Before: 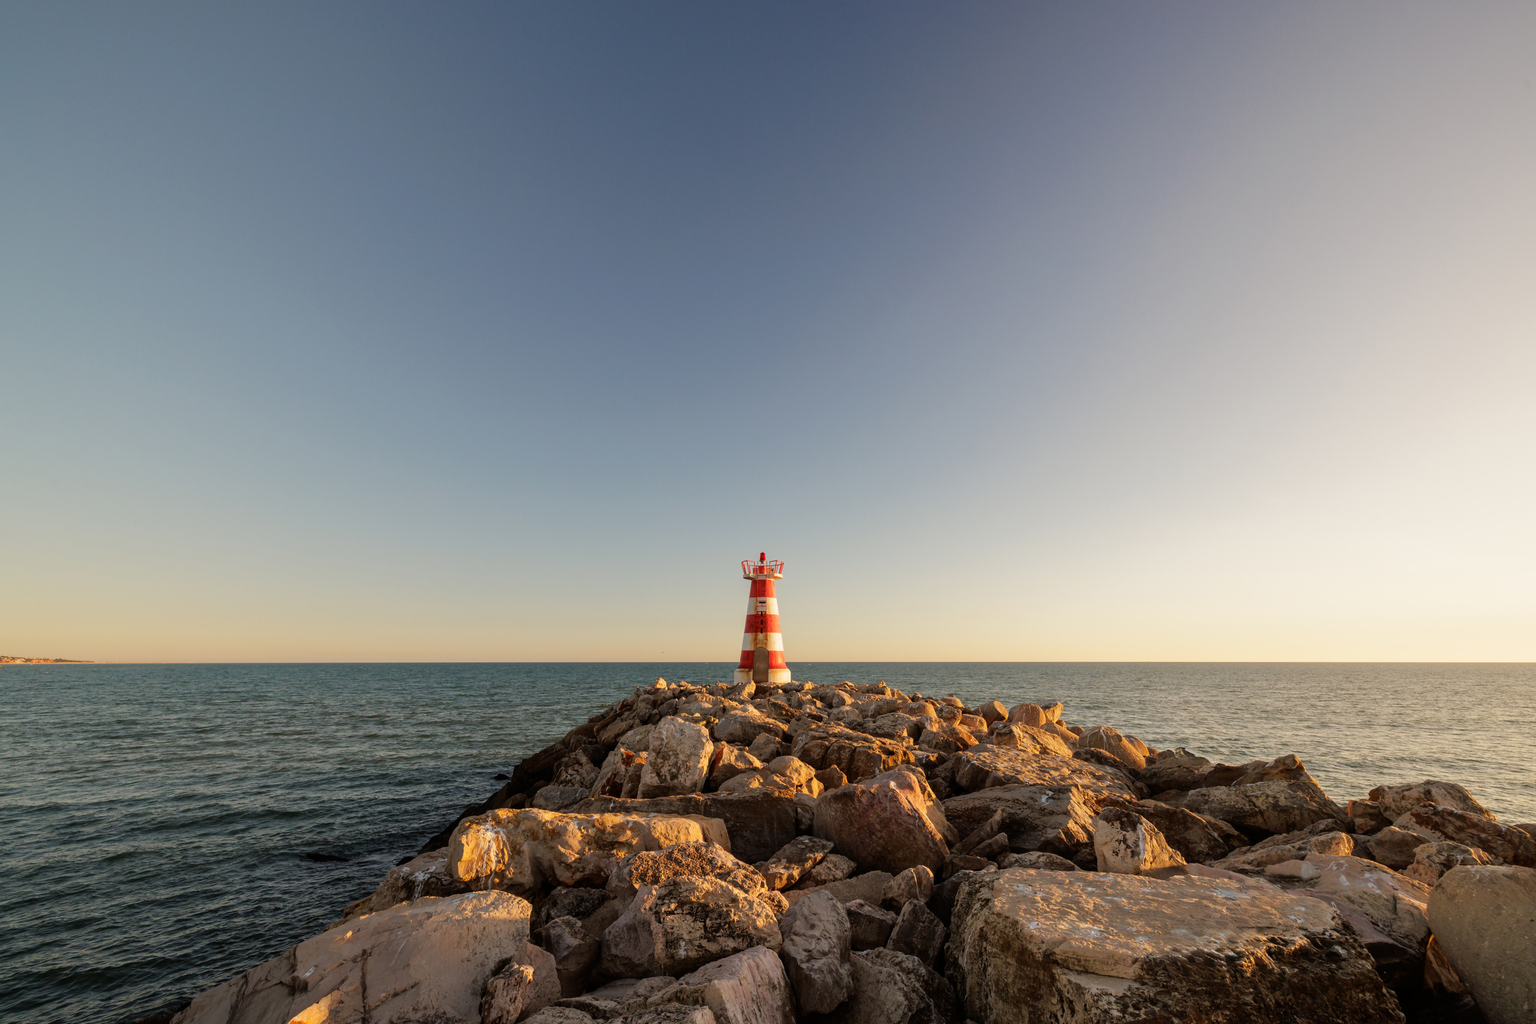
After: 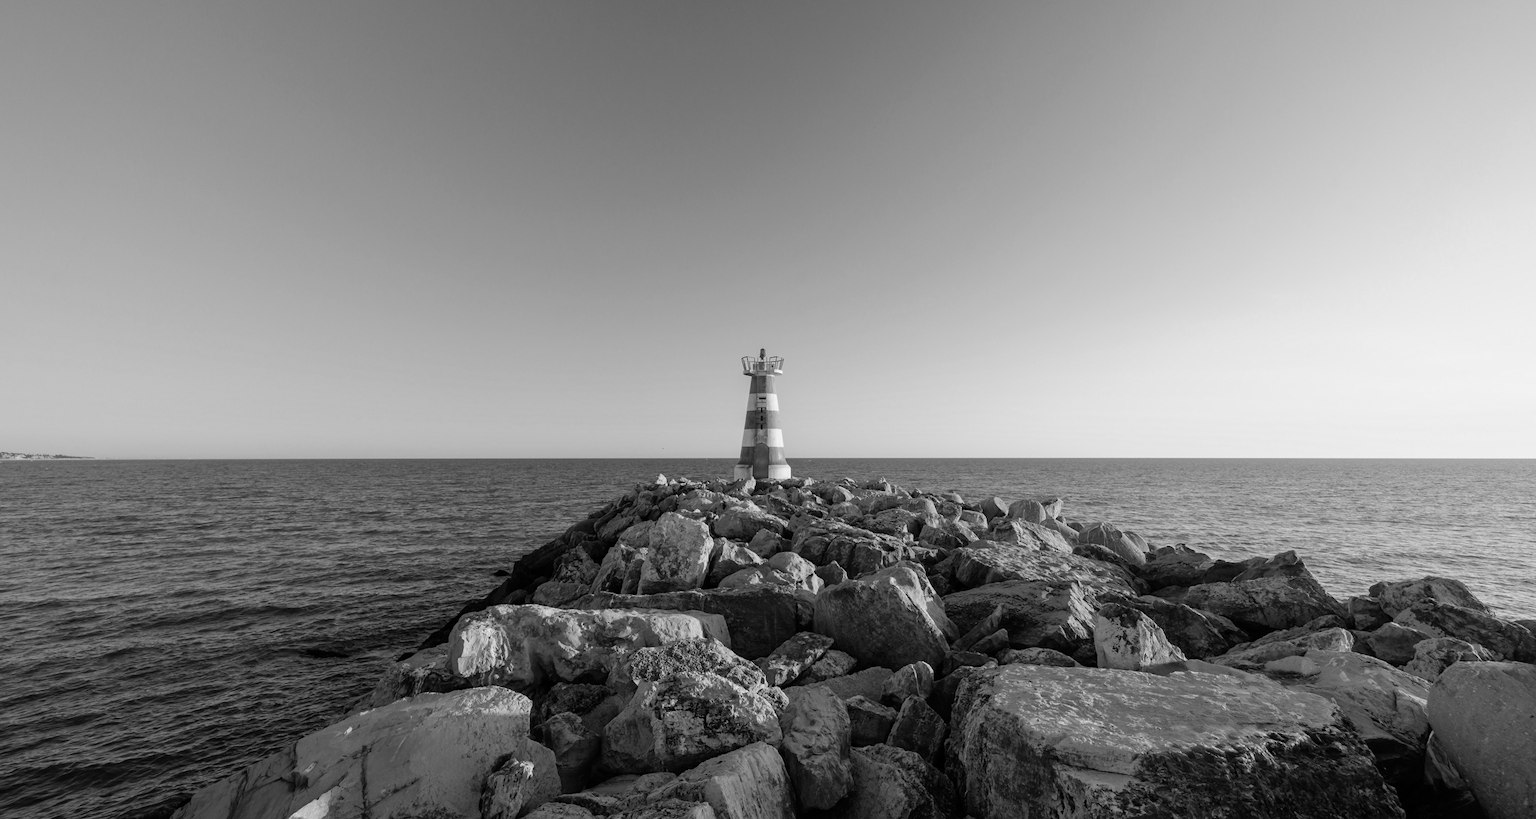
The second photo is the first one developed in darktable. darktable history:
monochrome: on, module defaults
crop and rotate: top 19.998%
